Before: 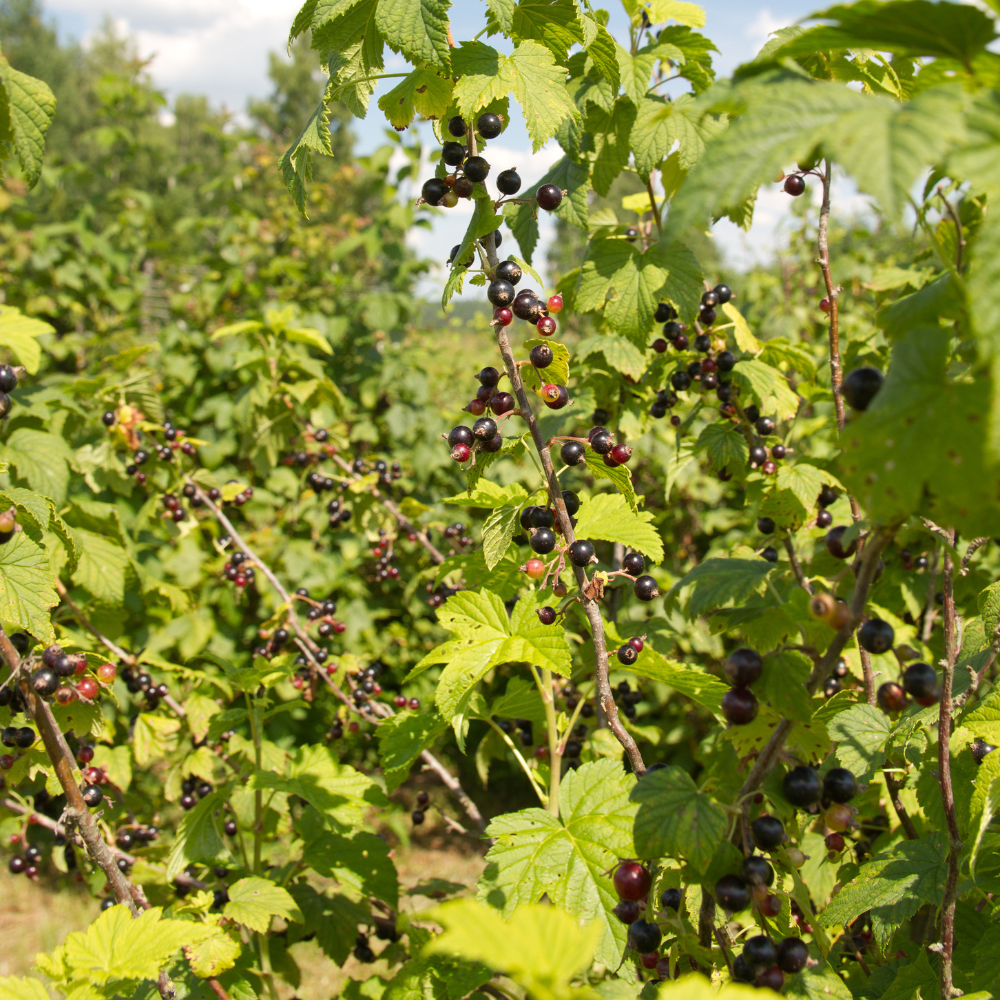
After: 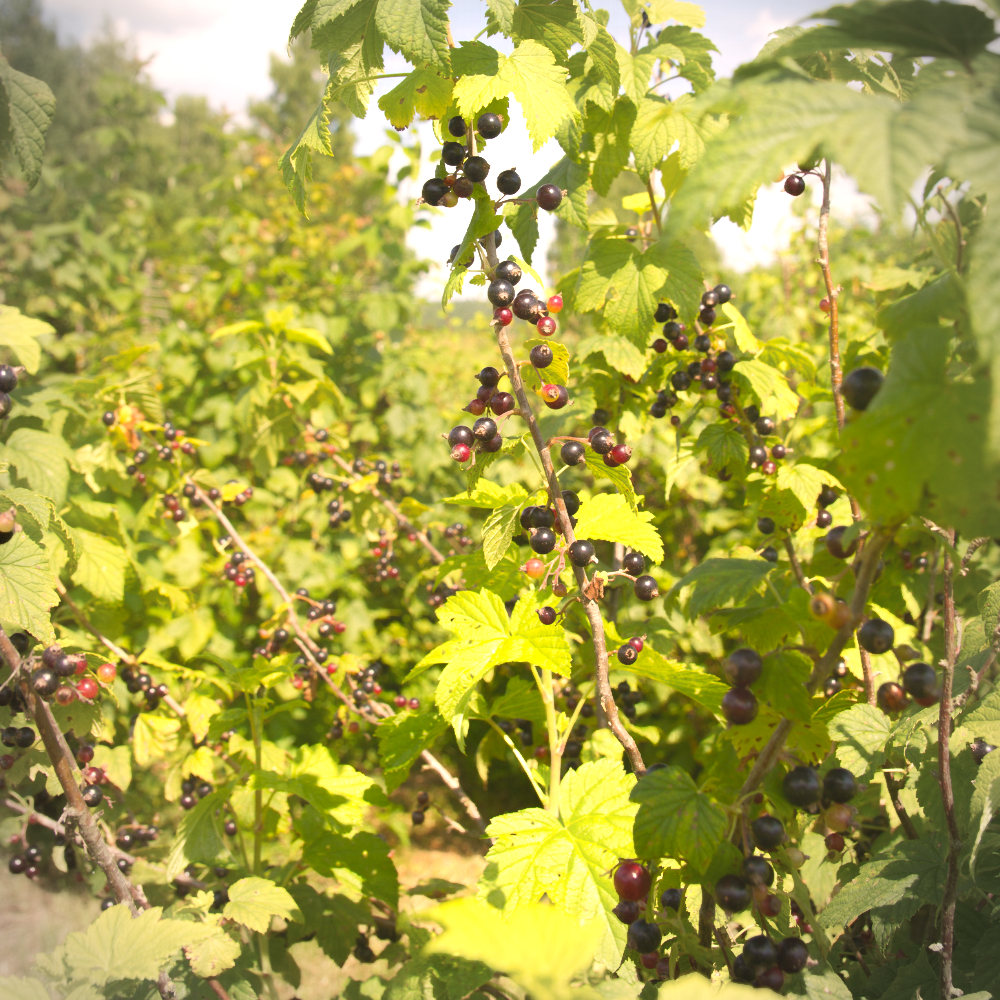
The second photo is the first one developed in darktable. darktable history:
color correction: highlights a* 7.15, highlights b* 4.2
exposure: exposure 0.816 EV, compensate highlight preservation false
contrast equalizer: y [[0.6 ×6], [0.55 ×6], [0 ×6], [0 ×6], [0 ×6]], mix -0.984
vignetting: on, module defaults
